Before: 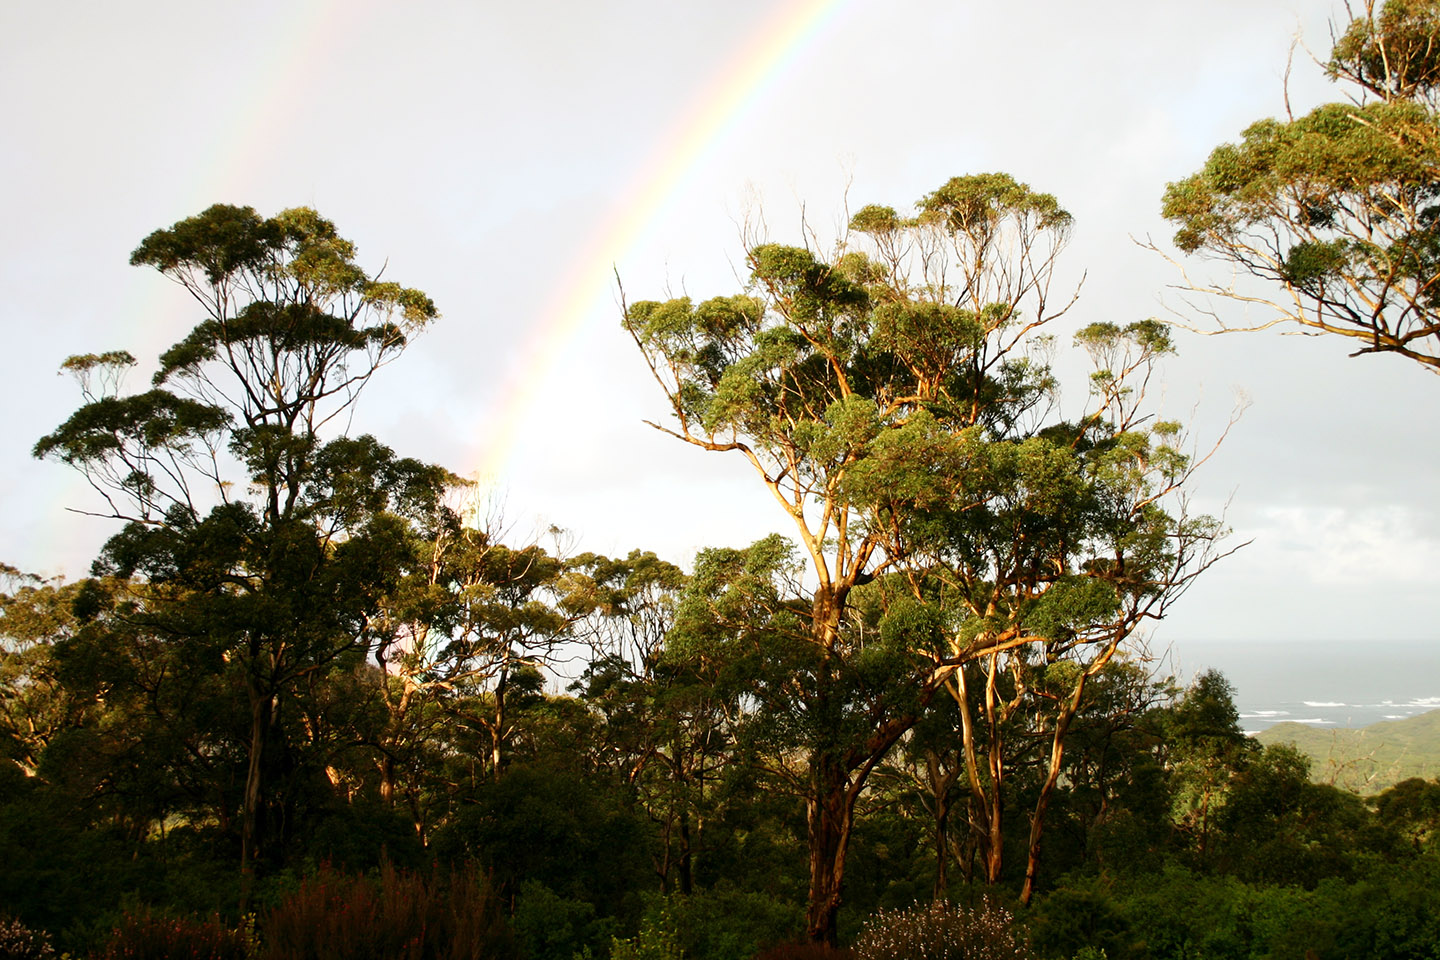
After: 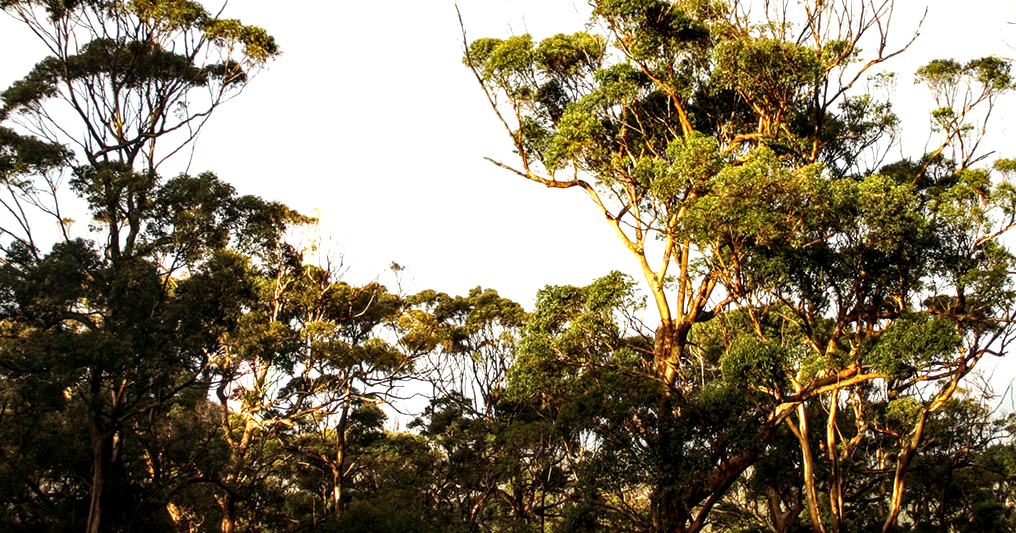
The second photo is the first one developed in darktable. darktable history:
color balance rgb: shadows lift › luminance -21.508%, shadows lift › chroma 8.633%, shadows lift › hue 283.04°, linear chroma grading › global chroma 9.068%, perceptual saturation grading › global saturation 0.665%, perceptual brilliance grading › highlights 9.943%, perceptual brilliance grading › shadows -4.614%
crop: left 11.087%, top 27.488%, right 18.32%, bottom 16.98%
local contrast: detail 153%
